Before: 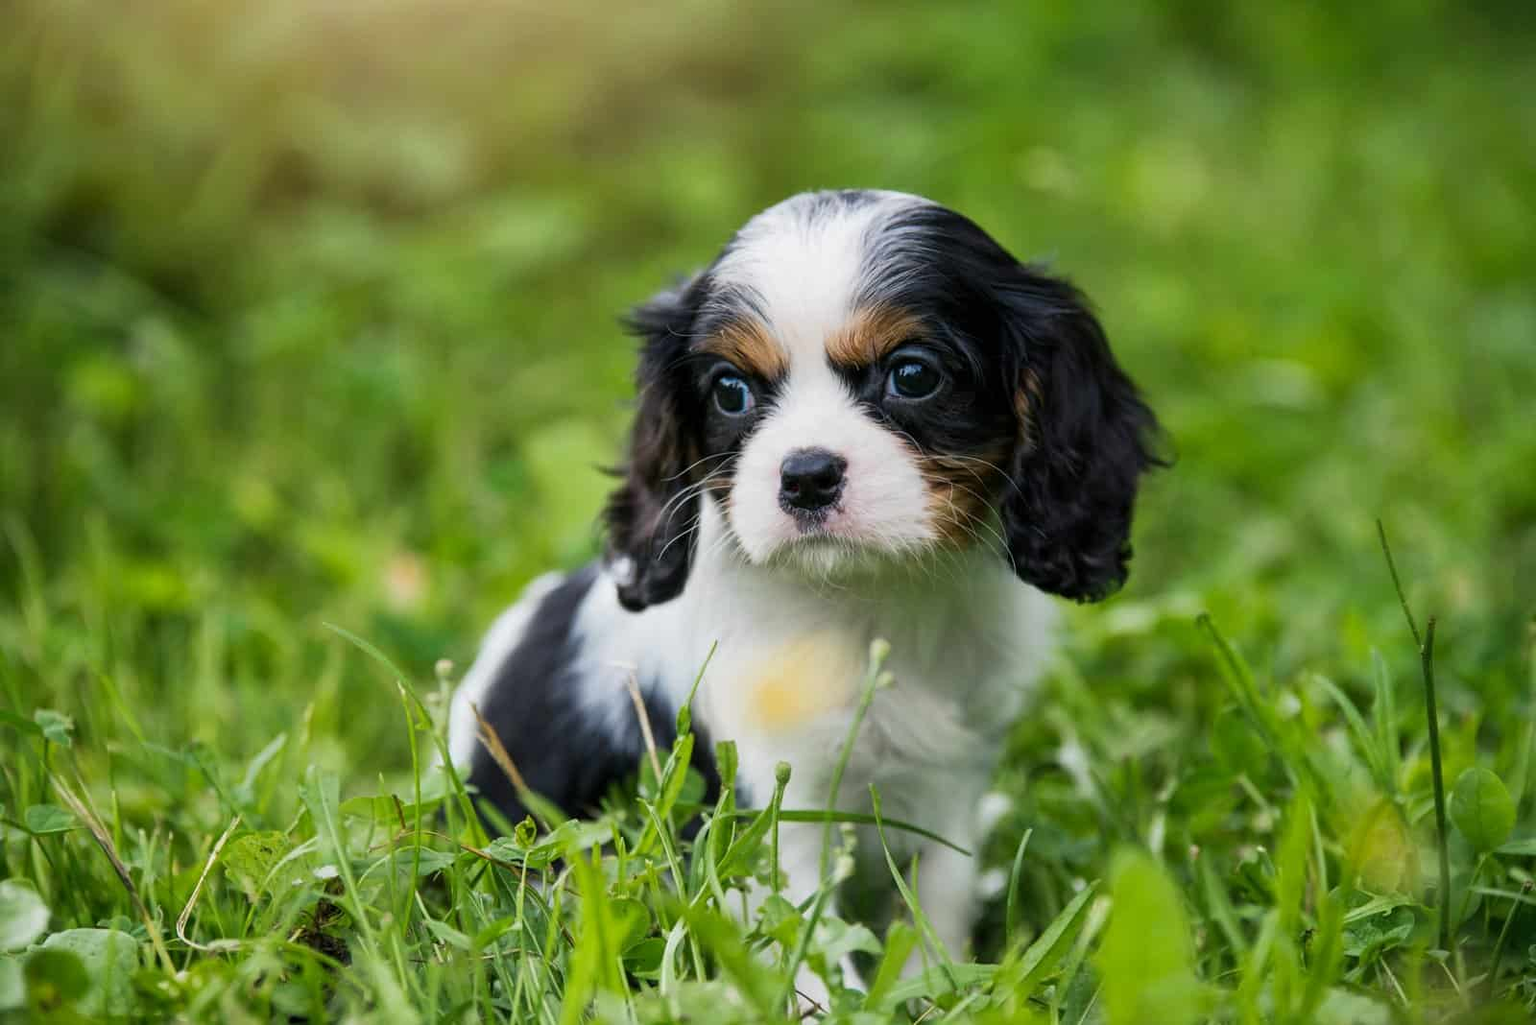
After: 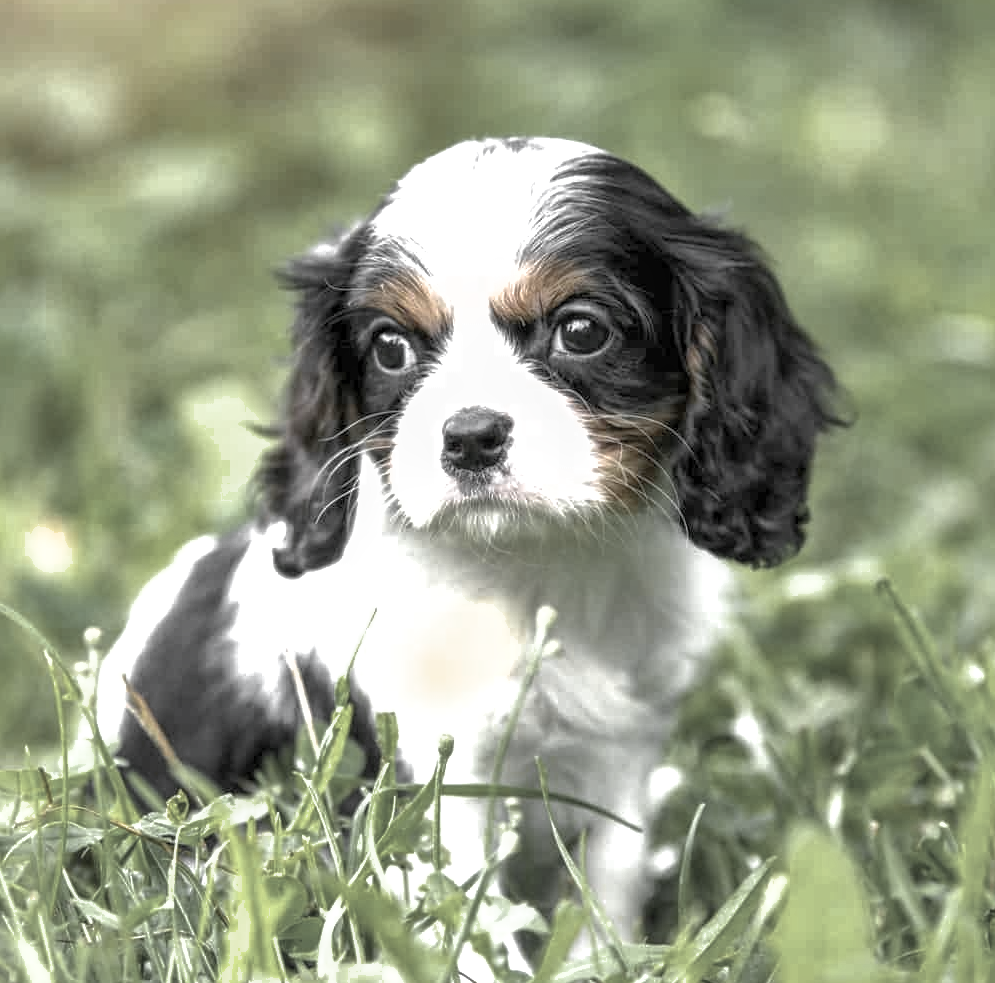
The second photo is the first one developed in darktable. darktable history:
exposure: black level correction 0, exposure 1.199 EV, compensate highlight preservation false
color zones: curves: ch0 [(0, 0.613) (0.01, 0.613) (0.245, 0.448) (0.498, 0.529) (0.642, 0.665) (0.879, 0.777) (0.99, 0.613)]; ch1 [(0, 0.035) (0.121, 0.189) (0.259, 0.197) (0.415, 0.061) (0.589, 0.022) (0.732, 0.022) (0.857, 0.026) (0.991, 0.053)]
shadows and highlights: on, module defaults
local contrast: on, module defaults
crop and rotate: left 23.221%, top 5.635%, right 14.571%, bottom 2.308%
